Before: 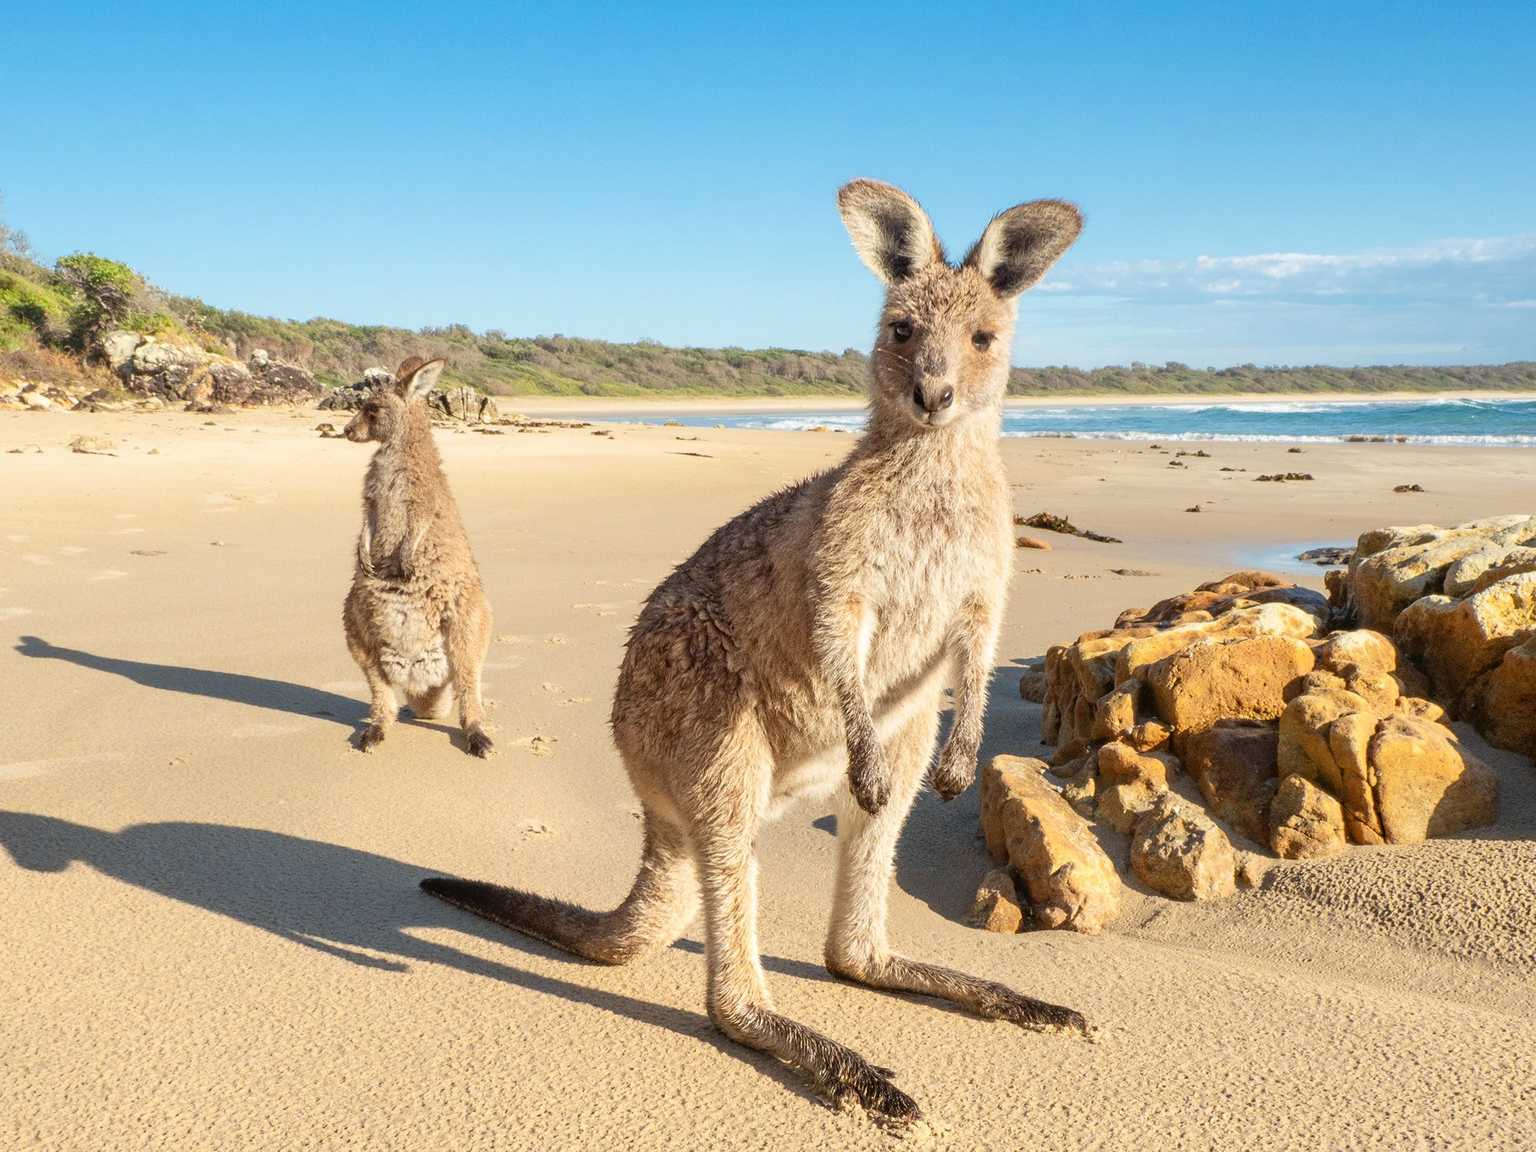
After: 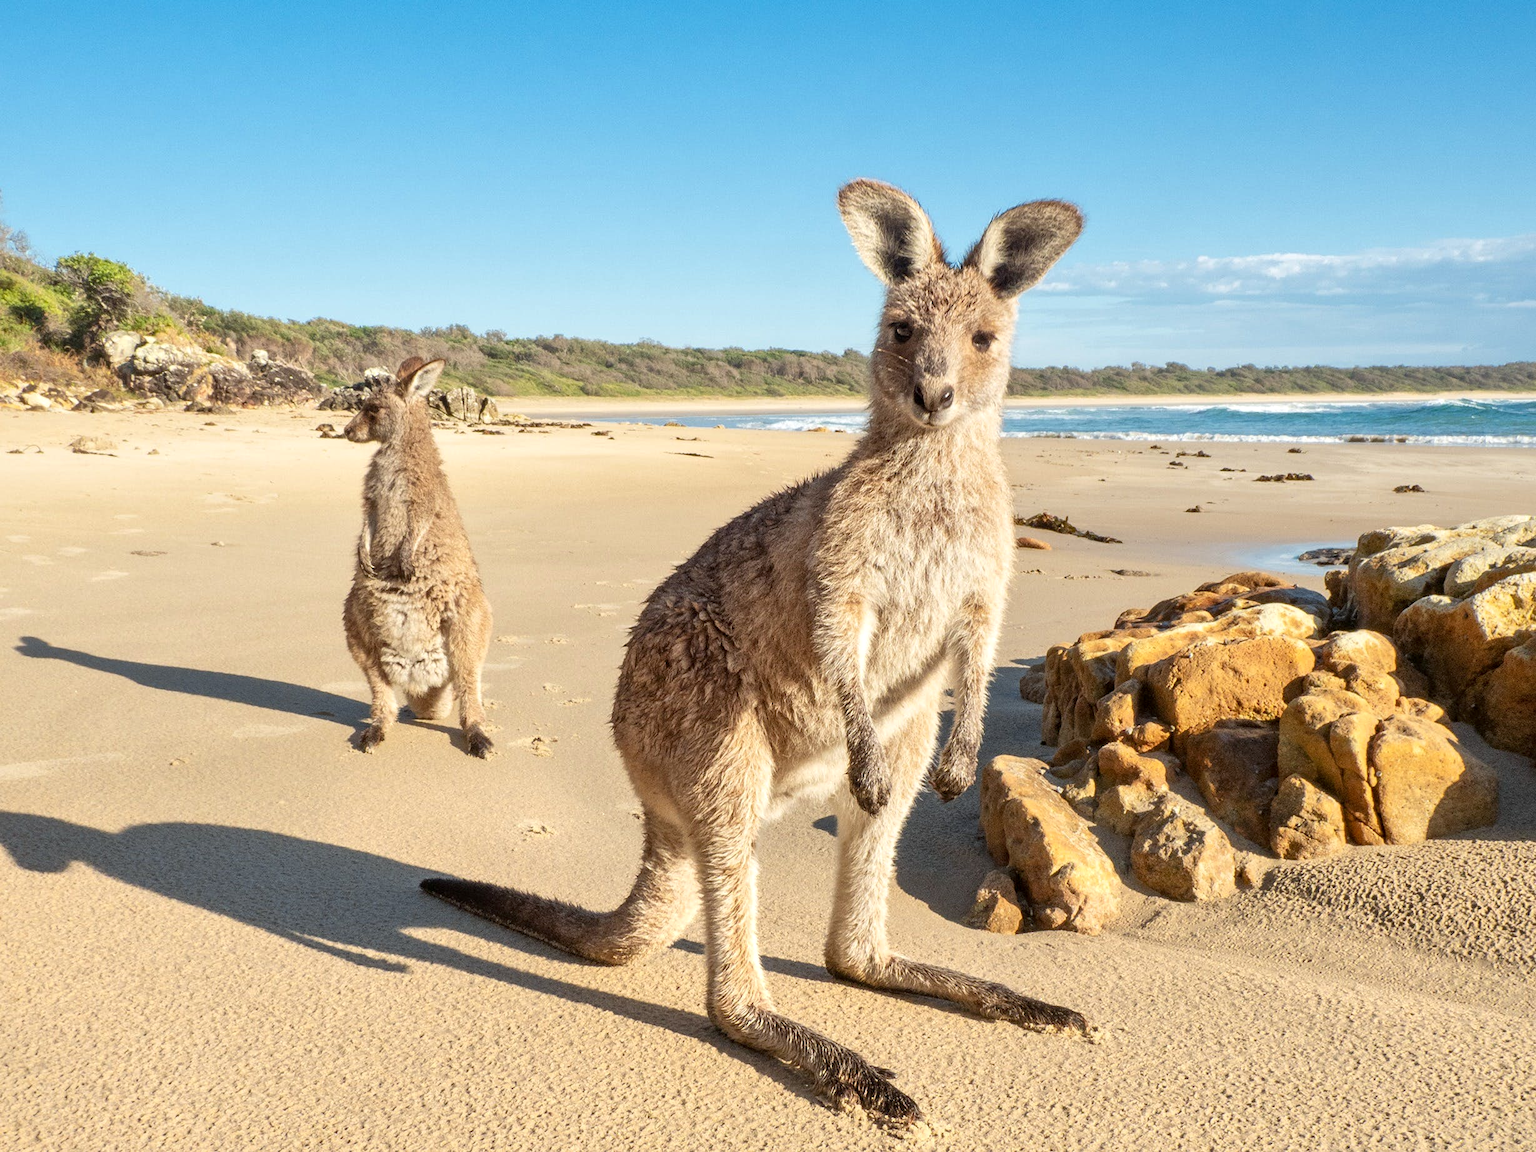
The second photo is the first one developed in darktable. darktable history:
local contrast: mode bilateral grid, contrast 25, coarseness 50, detail 123%, midtone range 0.2
